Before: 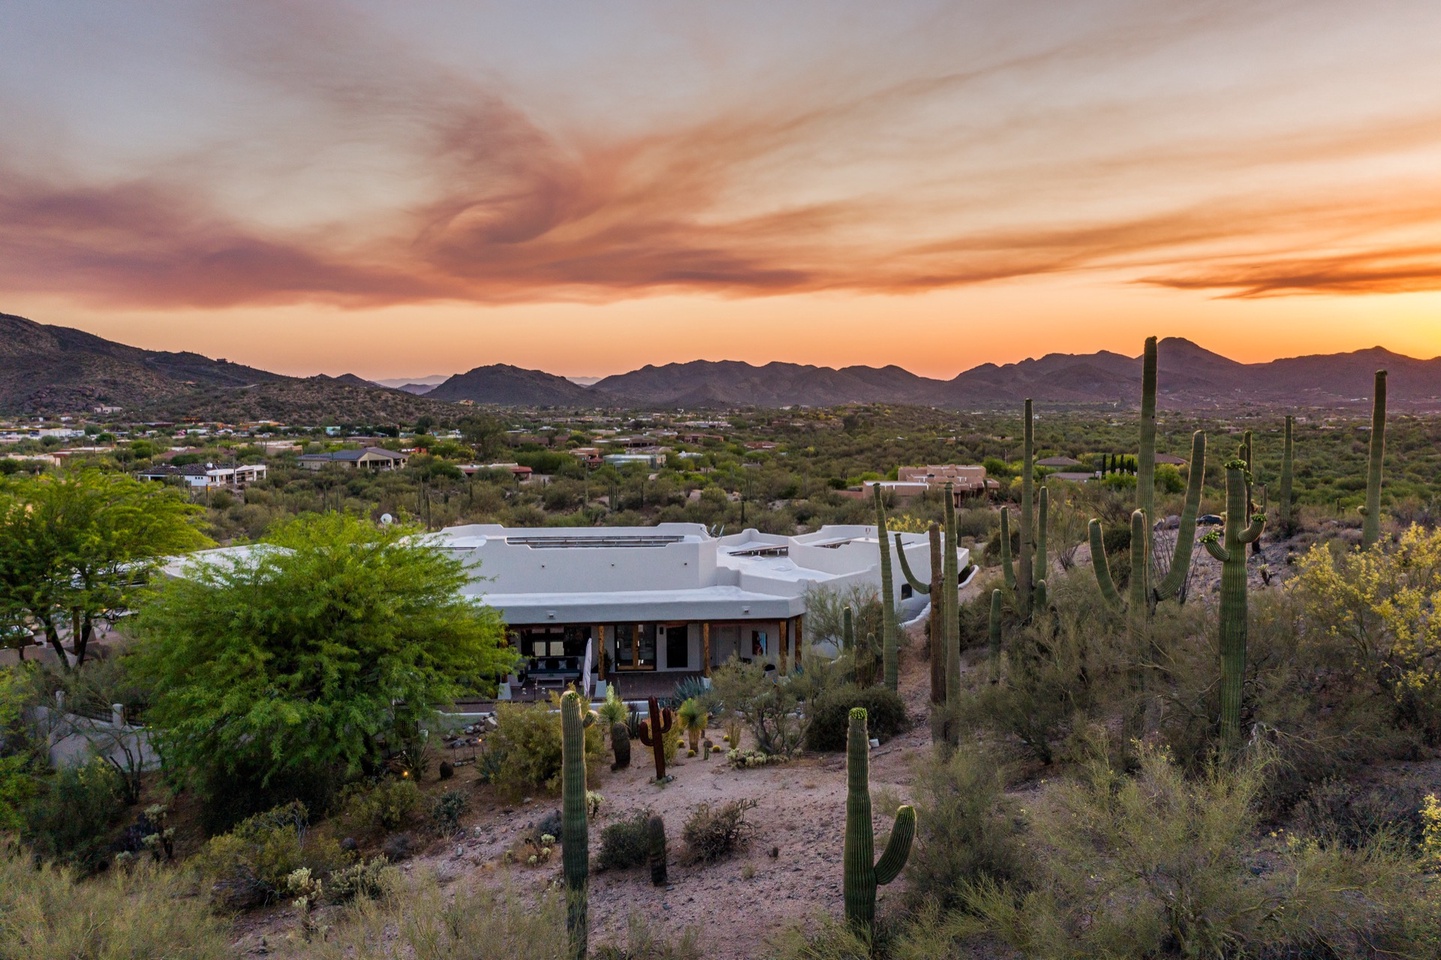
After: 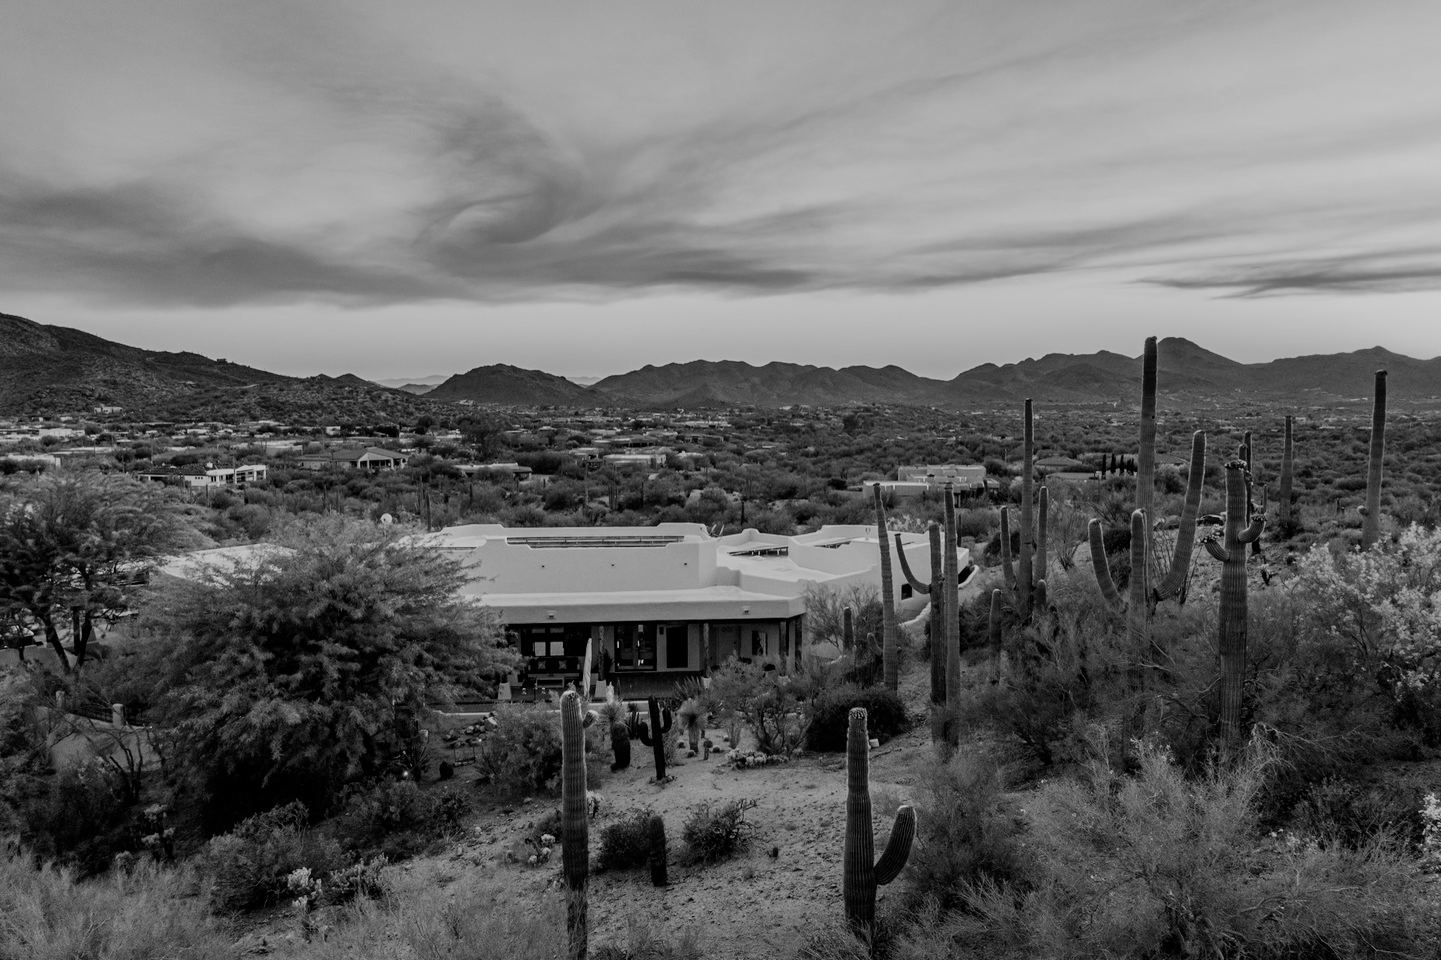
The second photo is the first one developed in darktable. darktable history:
monochrome: on, module defaults
contrast brightness saturation: contrast 0.1, saturation -0.3
filmic rgb: black relative exposure -7.32 EV, white relative exposure 5.09 EV, hardness 3.2
